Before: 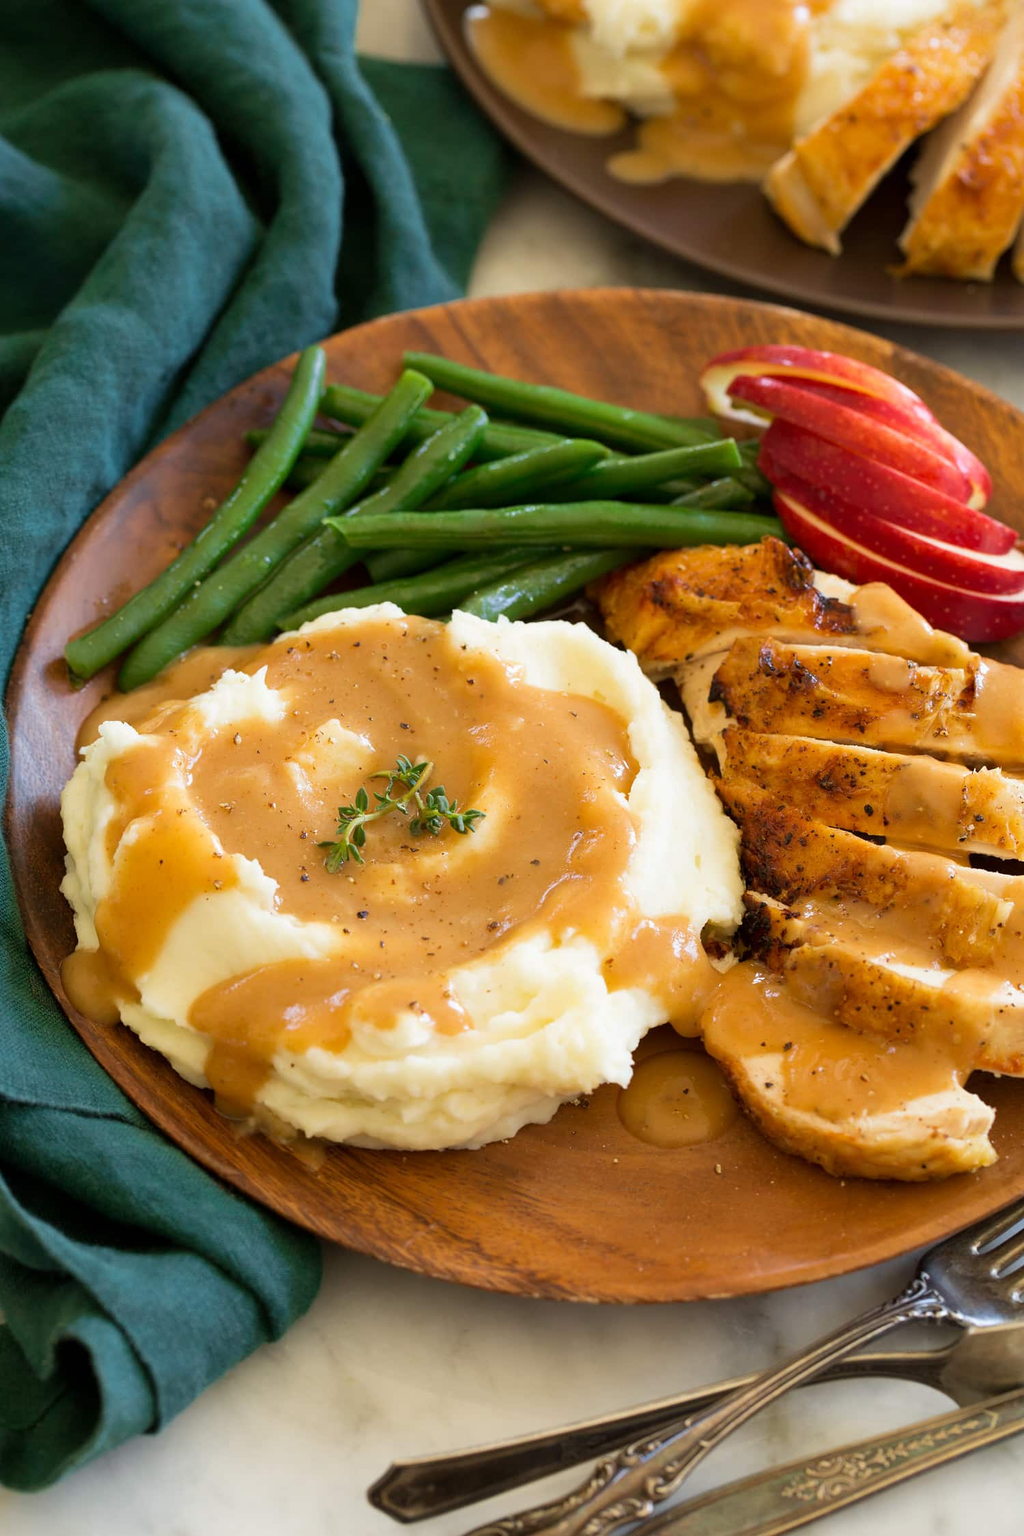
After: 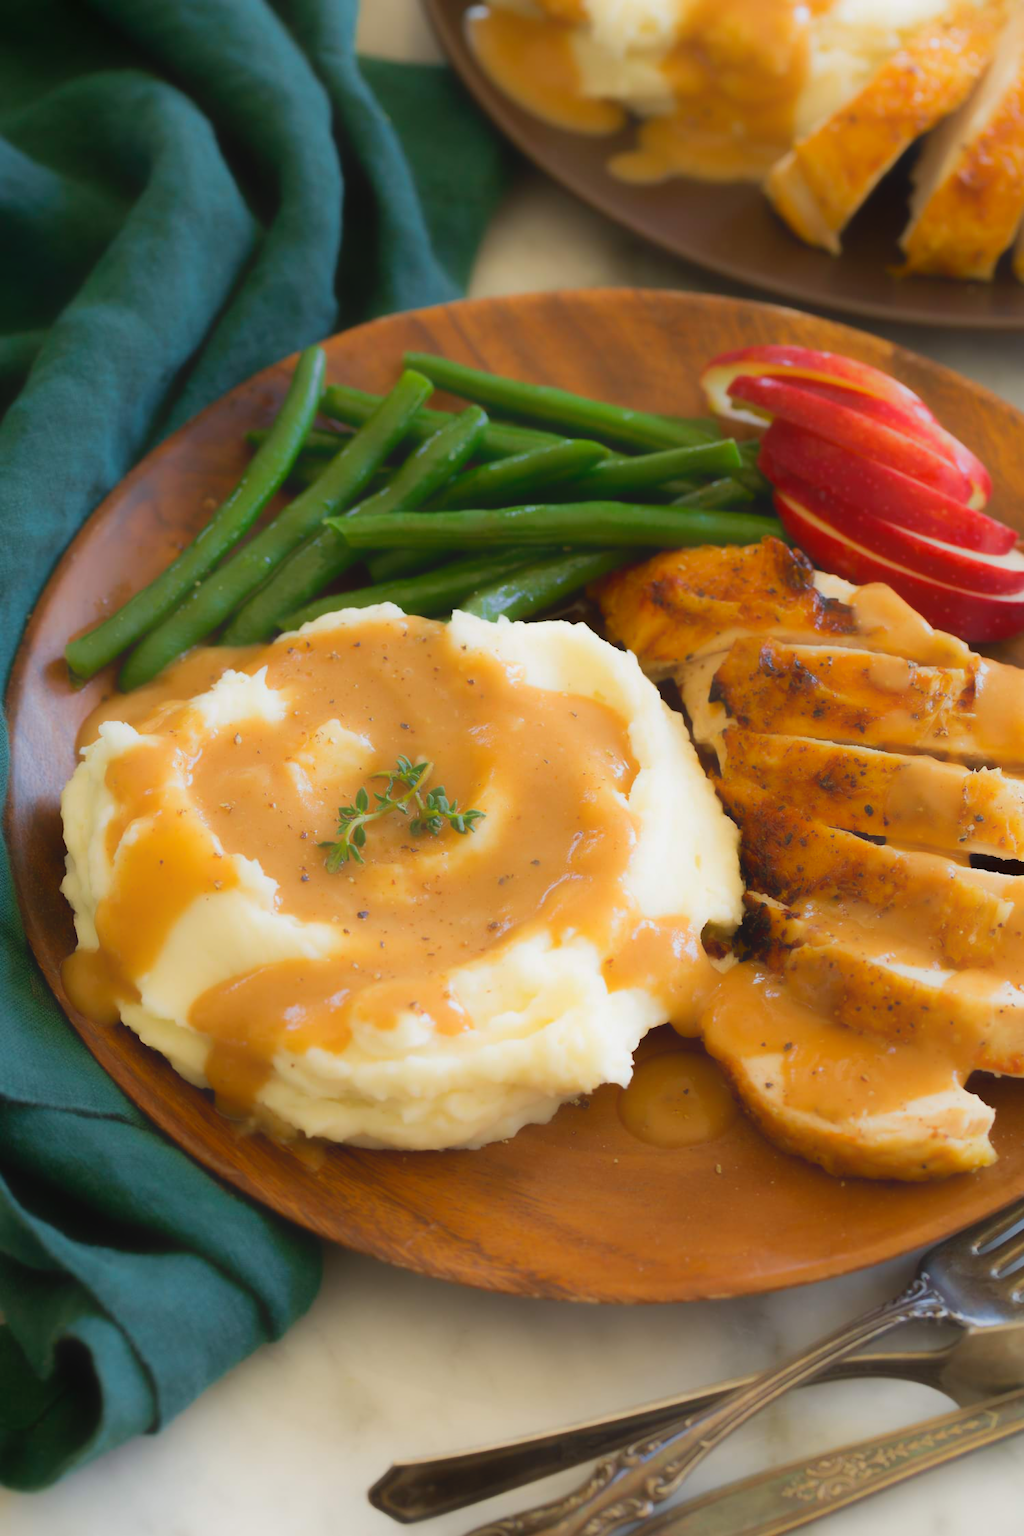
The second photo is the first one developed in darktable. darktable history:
contrast equalizer: y [[0.5, 0.542, 0.583, 0.625, 0.667, 0.708], [0.5 ×6], [0.5 ×6], [0, 0.033, 0.067, 0.1, 0.133, 0.167], [0, 0.05, 0.1, 0.15, 0.2, 0.25]], mix -0.992
